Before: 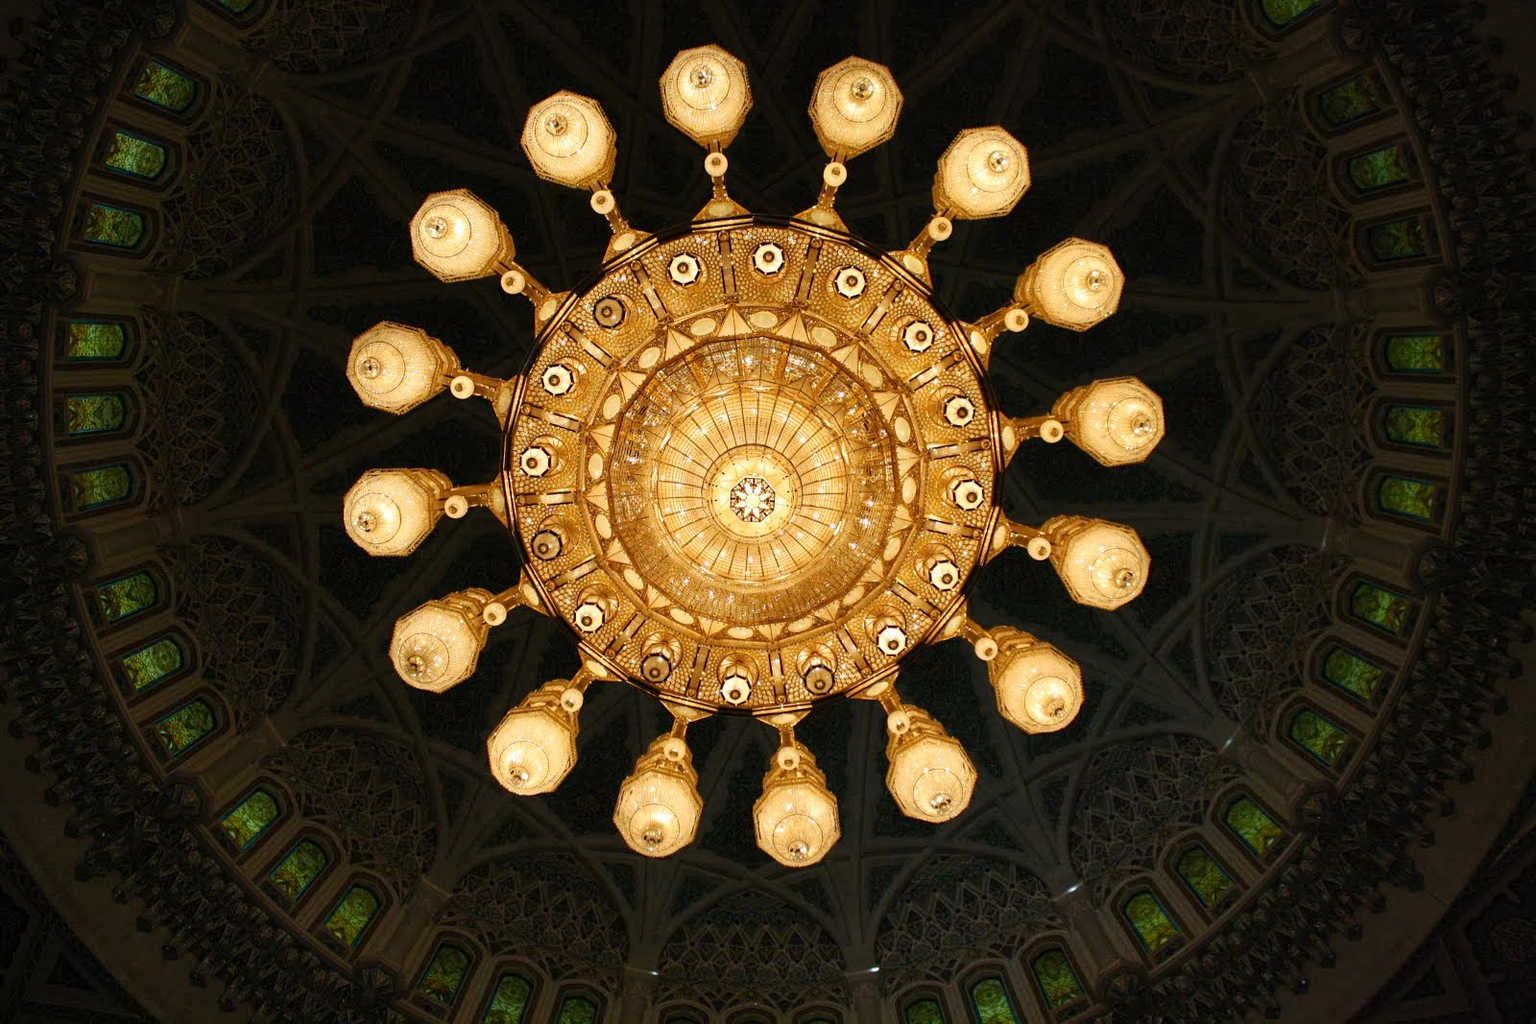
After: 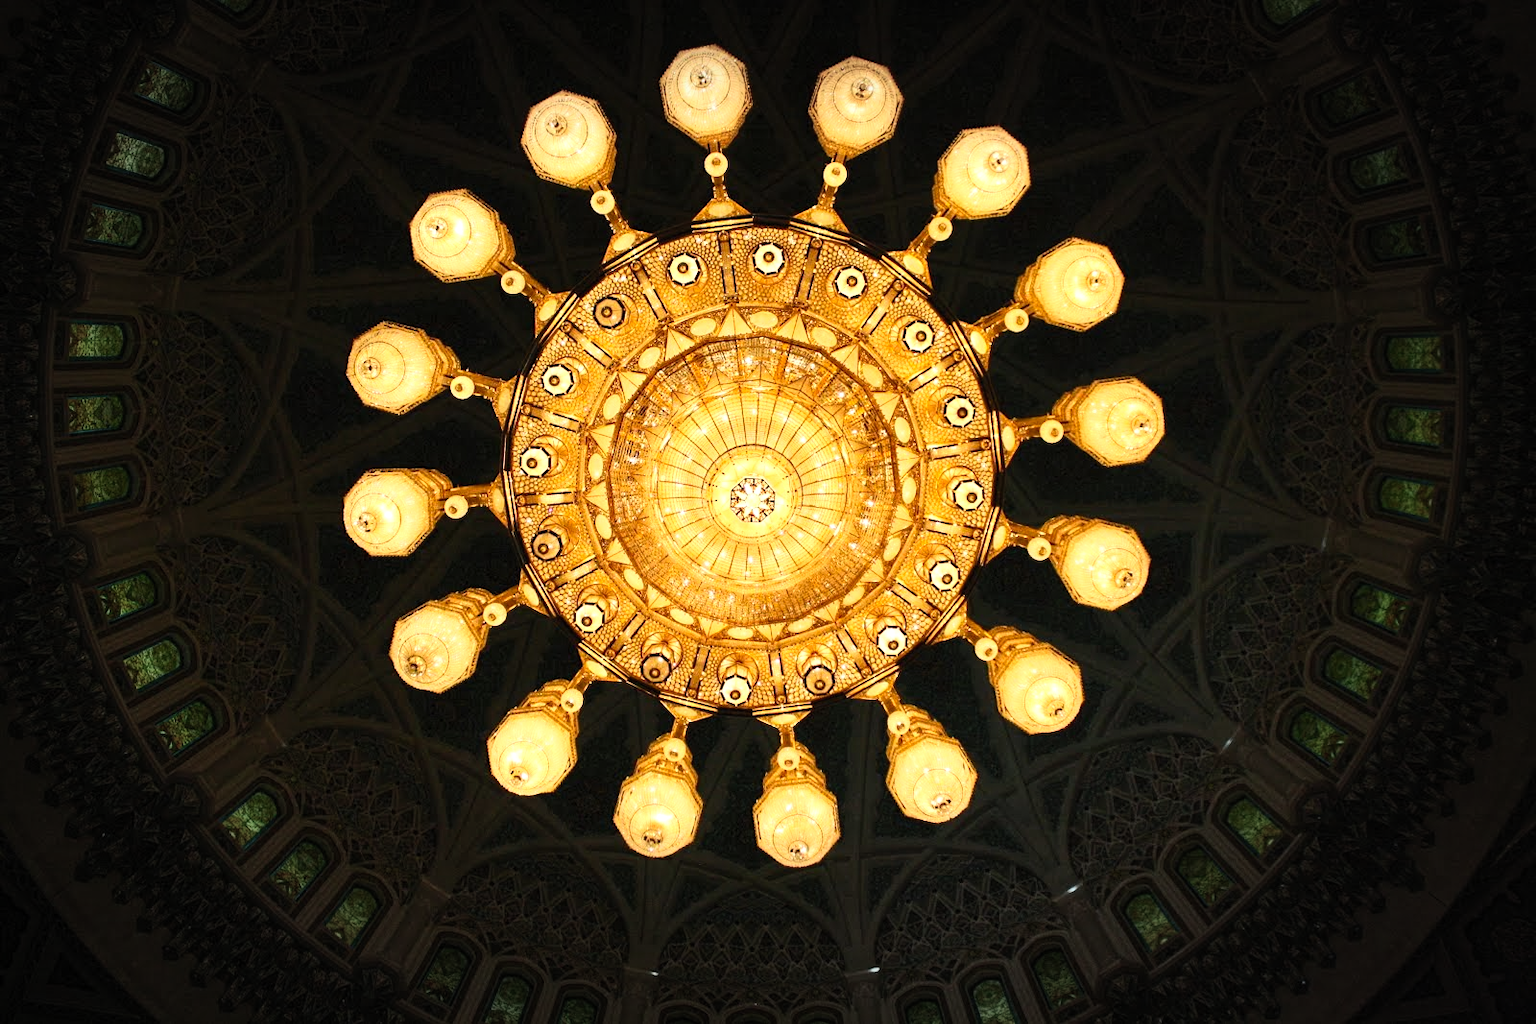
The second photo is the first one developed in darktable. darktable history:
contrast brightness saturation: contrast 0.204, brightness 0.159, saturation 0.225
tone equalizer: -8 EV -0.426 EV, -7 EV -0.397 EV, -6 EV -0.306 EV, -5 EV -0.227 EV, -3 EV 0.2 EV, -2 EV 0.339 EV, -1 EV 0.389 EV, +0 EV 0.399 EV, edges refinement/feathering 500, mask exposure compensation -1.57 EV, preserve details no
vignetting: fall-off start 65.96%, fall-off radius 39.71%, center (-0.032, -0.048), automatic ratio true, width/height ratio 0.672
